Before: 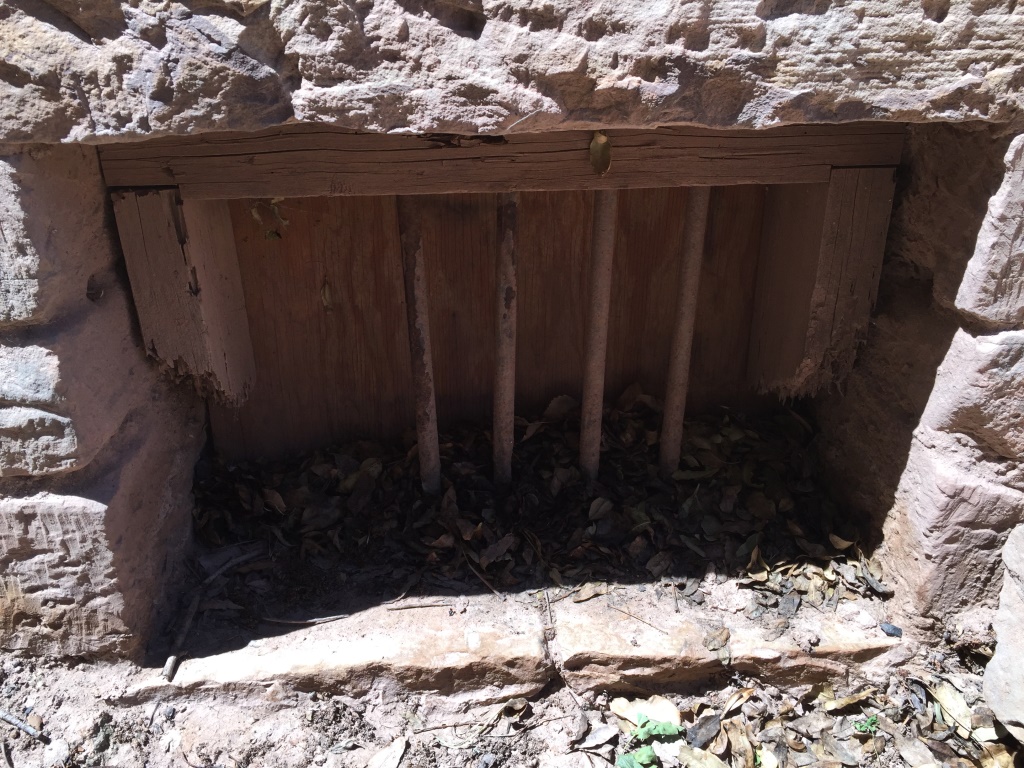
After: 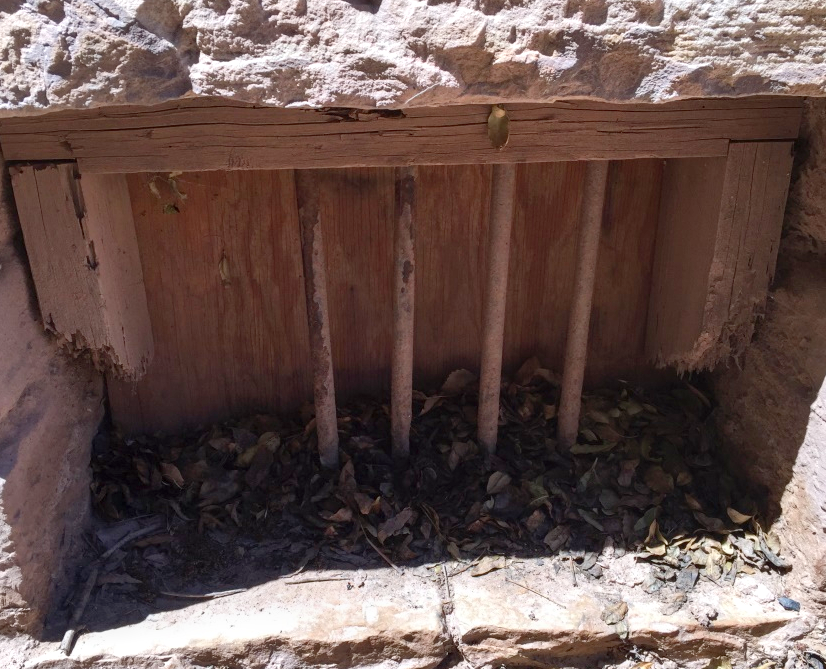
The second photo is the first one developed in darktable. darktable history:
local contrast: shadows 94%, midtone range 0.495
crop: left 10.019%, top 3.467%, right 9.228%, bottom 9.39%
levels: white 99.91%, levels [0, 0.43, 0.984]
